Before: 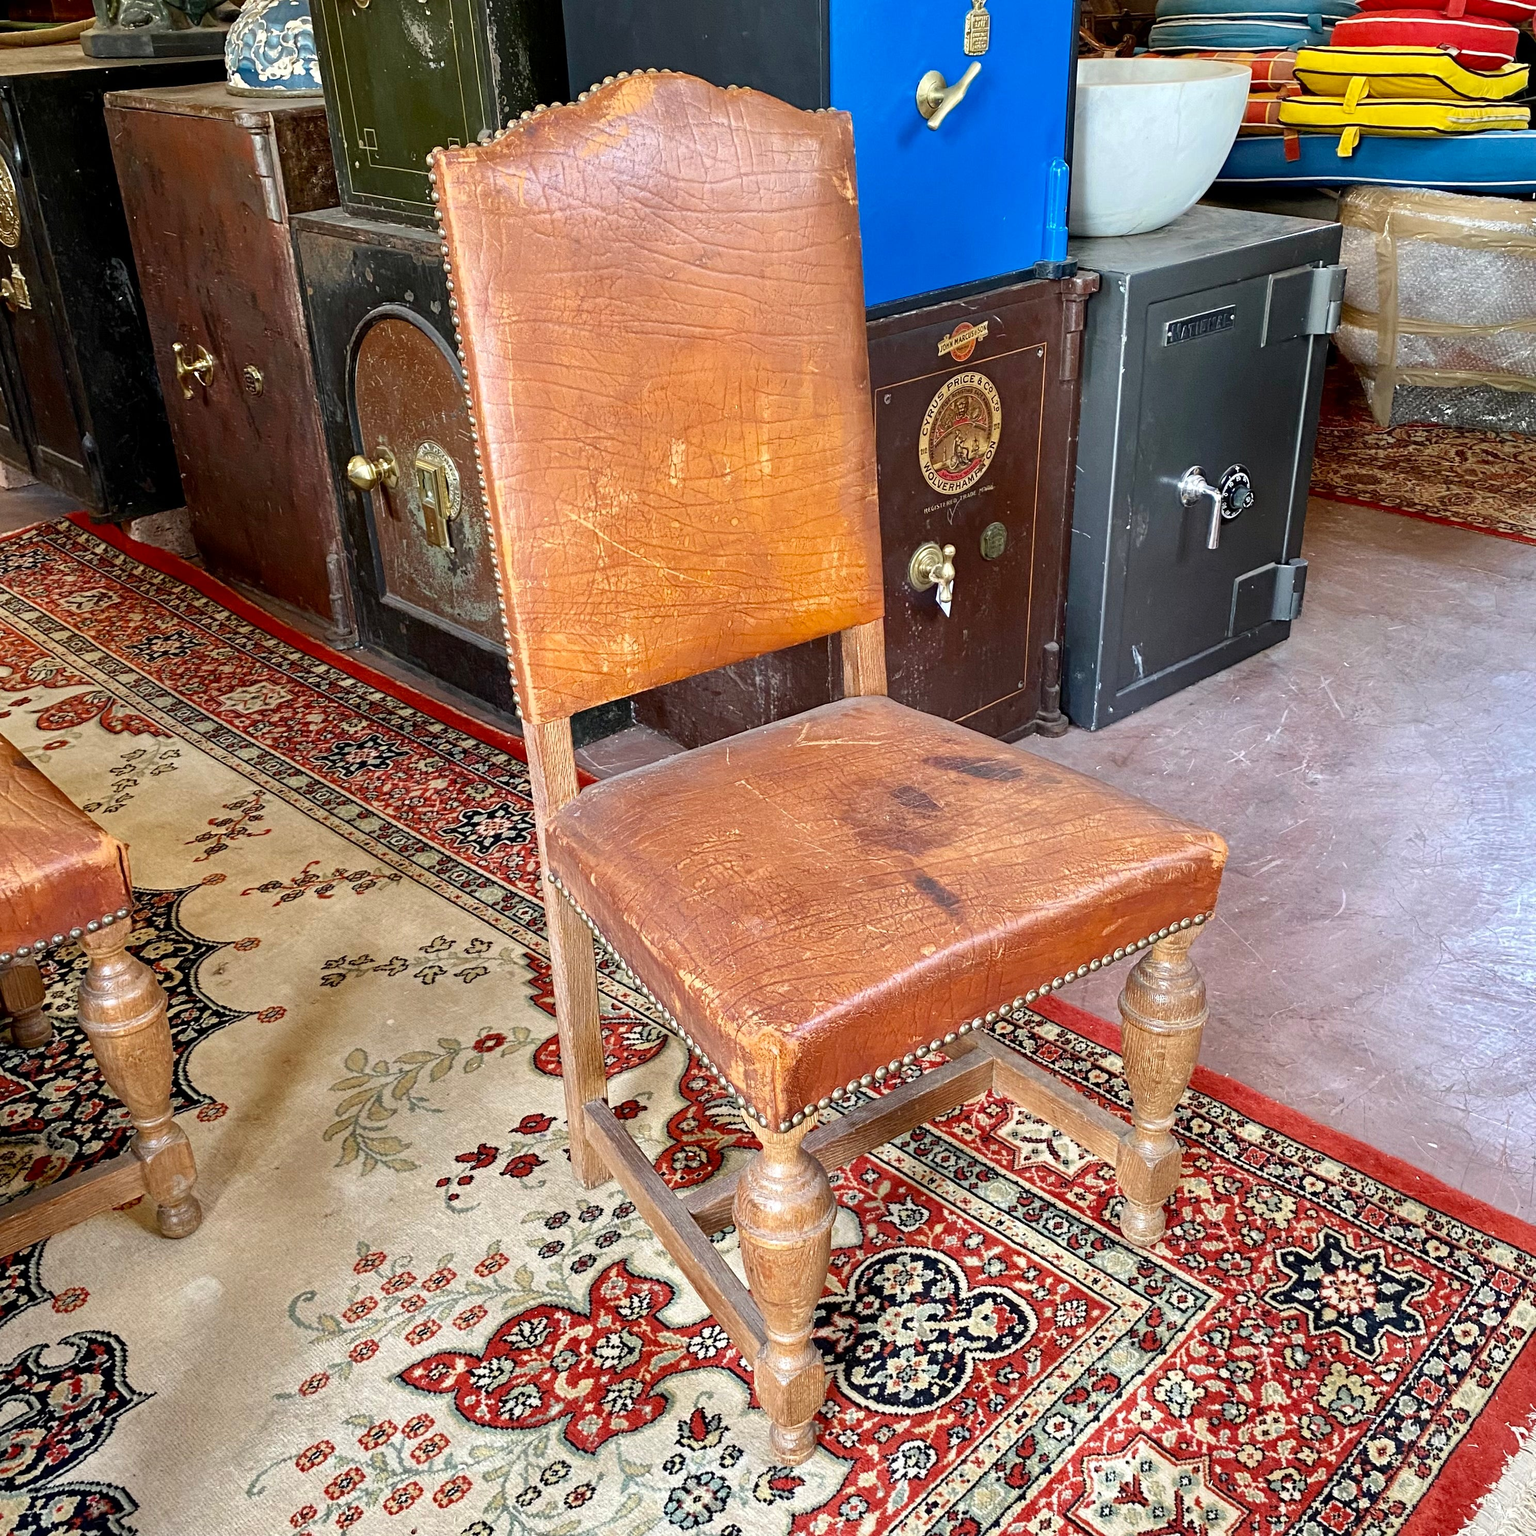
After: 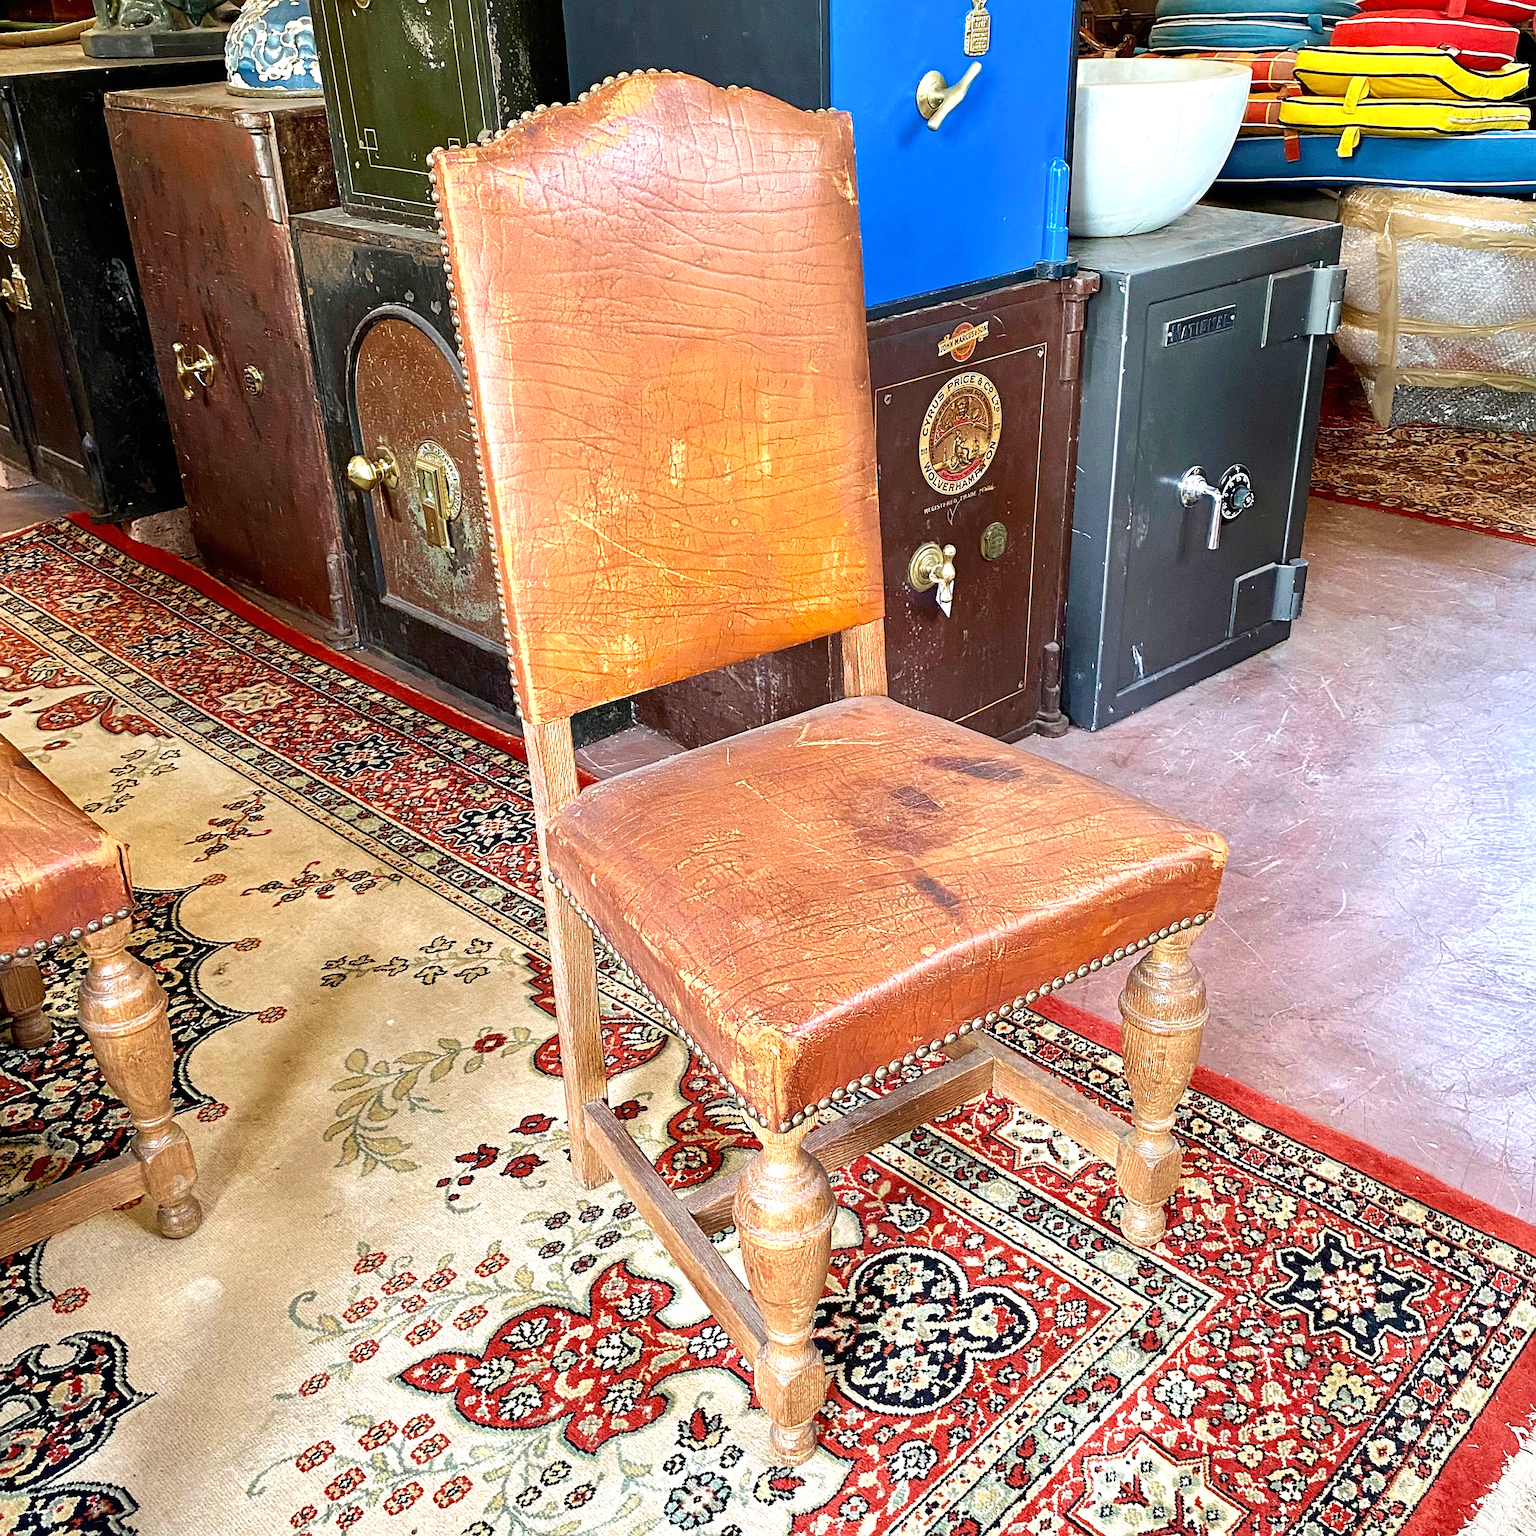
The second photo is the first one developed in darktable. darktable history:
exposure: black level correction 0, exposure 0.5 EV, compensate exposure bias true, compensate highlight preservation false
velvia: on, module defaults
sharpen: on, module defaults
